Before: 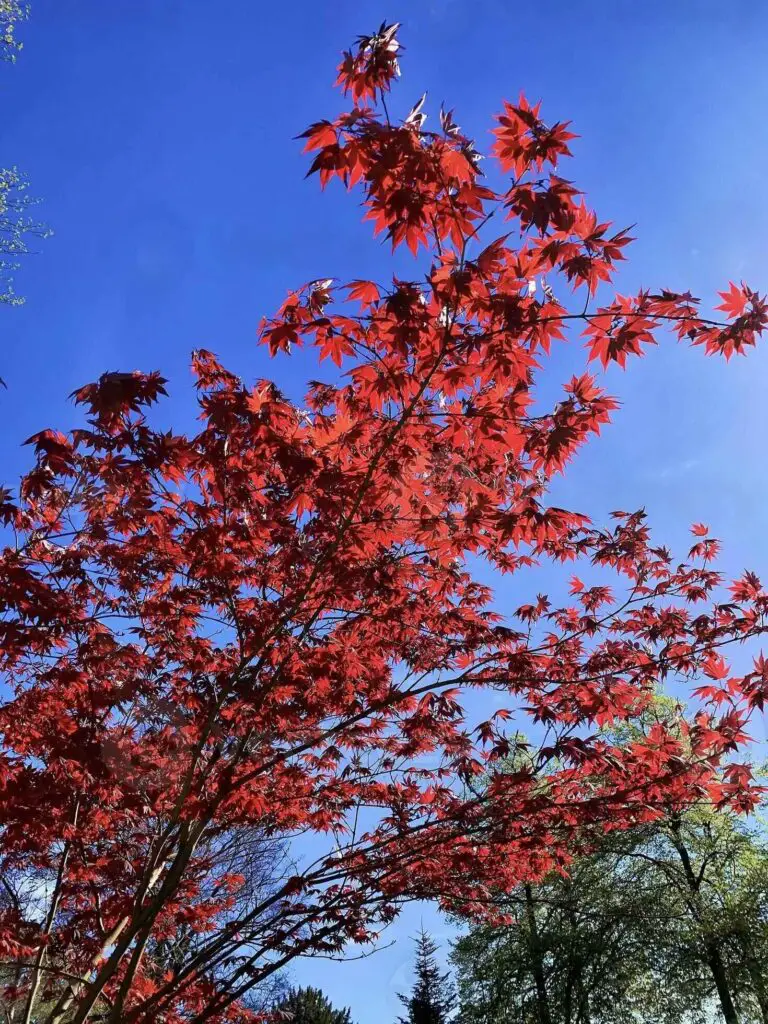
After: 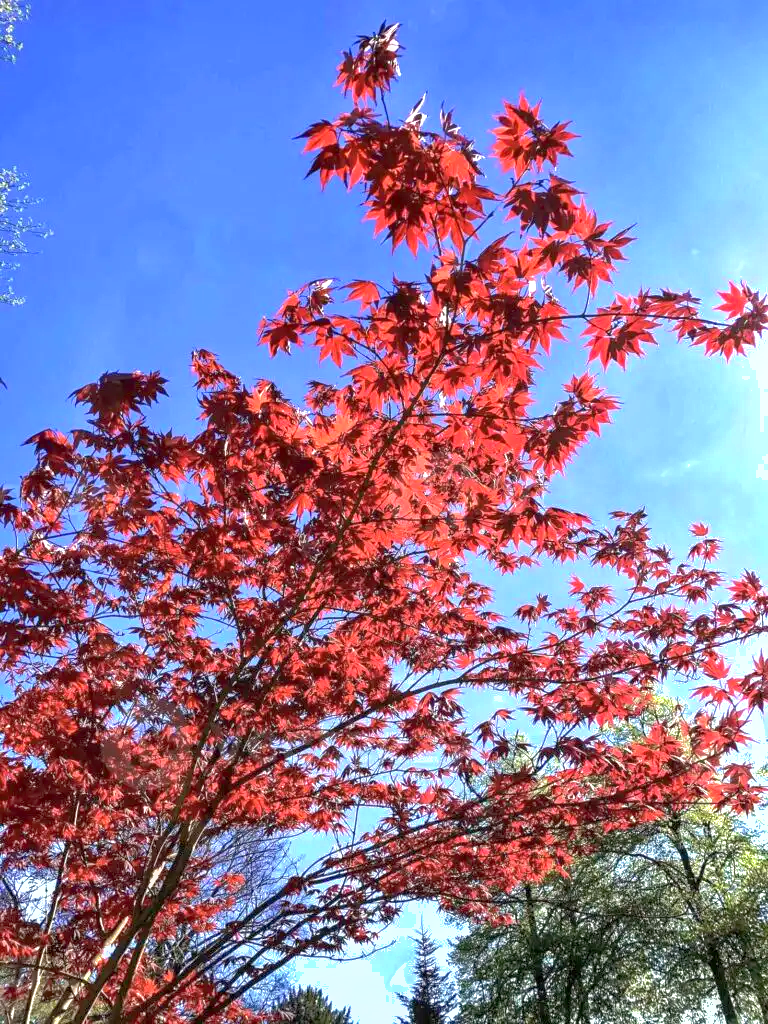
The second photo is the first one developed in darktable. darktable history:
local contrast: on, module defaults
exposure: exposure 1.06 EV, compensate highlight preservation false
contrast brightness saturation: saturation -0.034
shadows and highlights: on, module defaults
